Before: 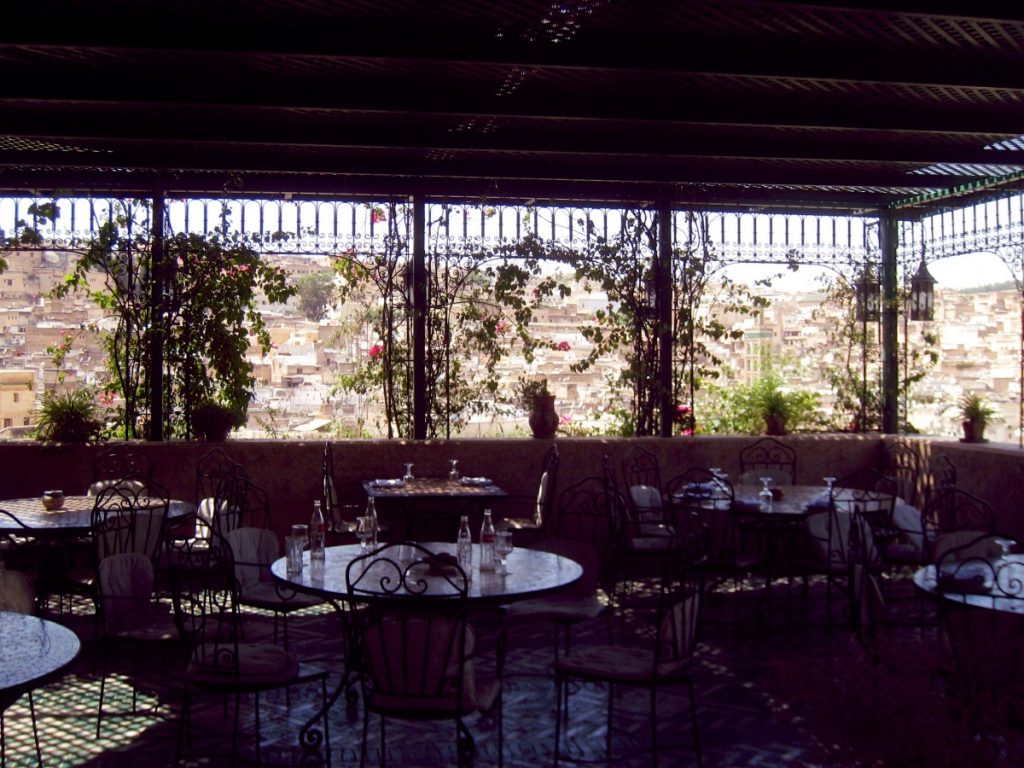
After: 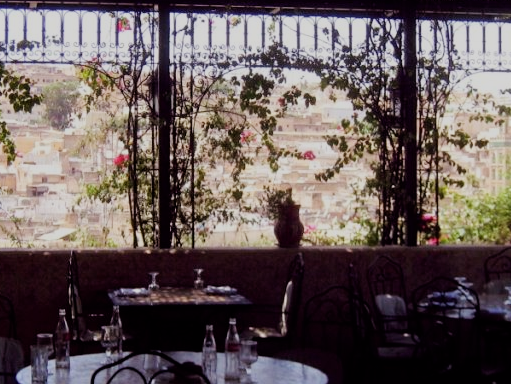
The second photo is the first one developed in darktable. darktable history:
filmic rgb: black relative exposure -7.65 EV, white relative exposure 4.56 EV, hardness 3.61
crop: left 25%, top 25%, right 25%, bottom 25%
